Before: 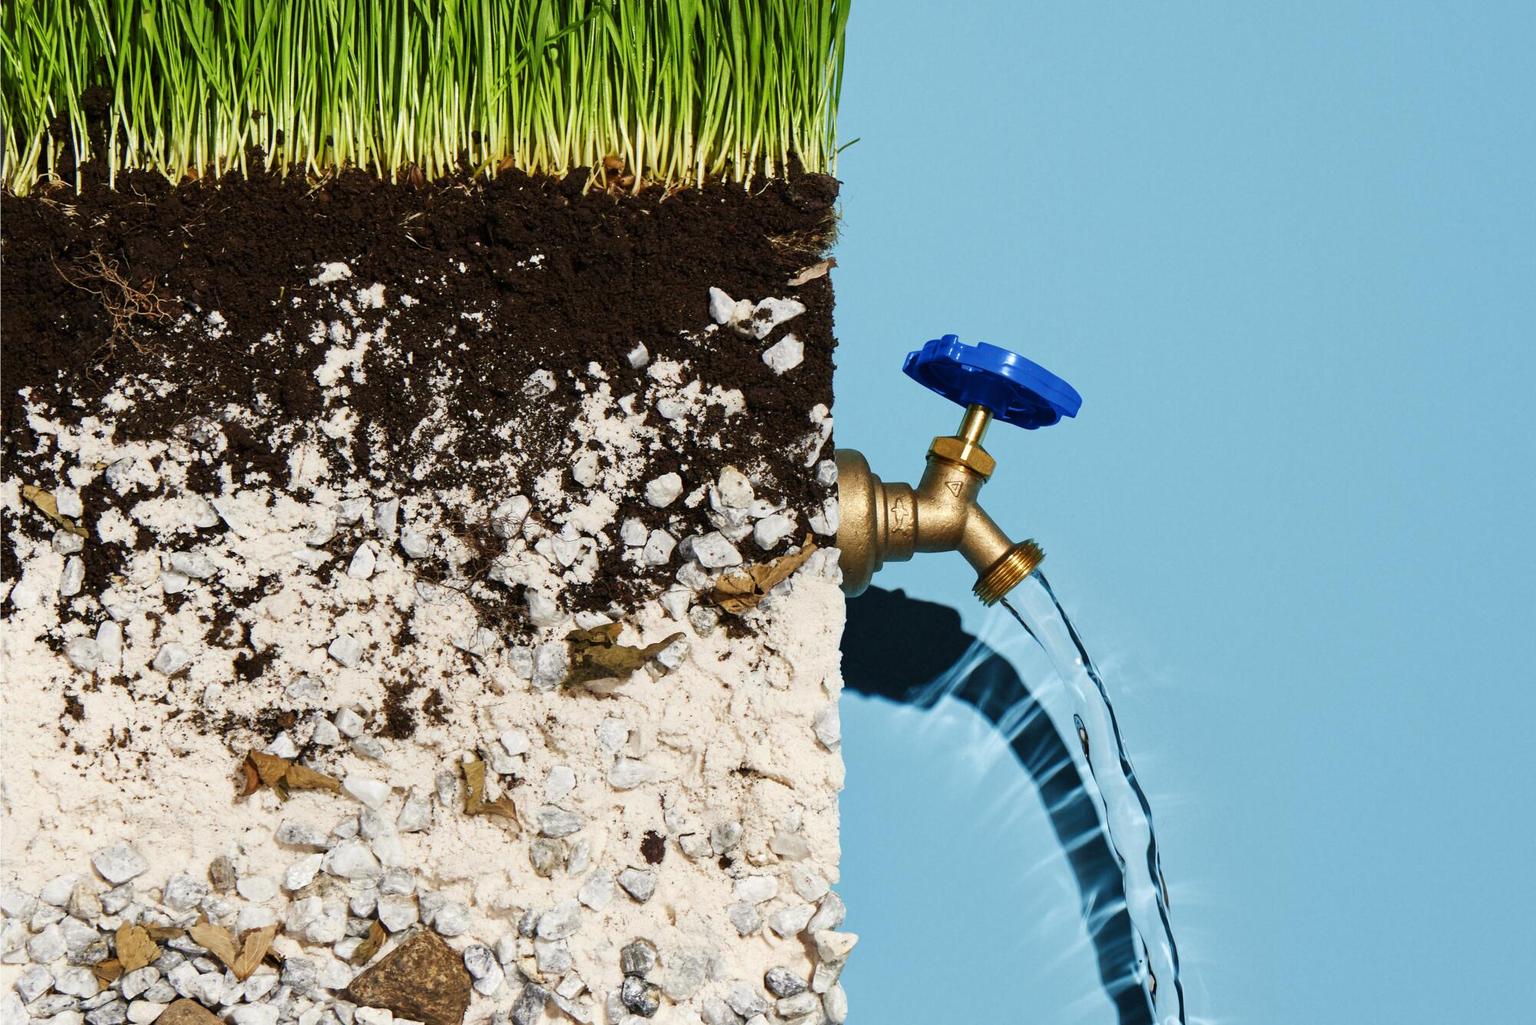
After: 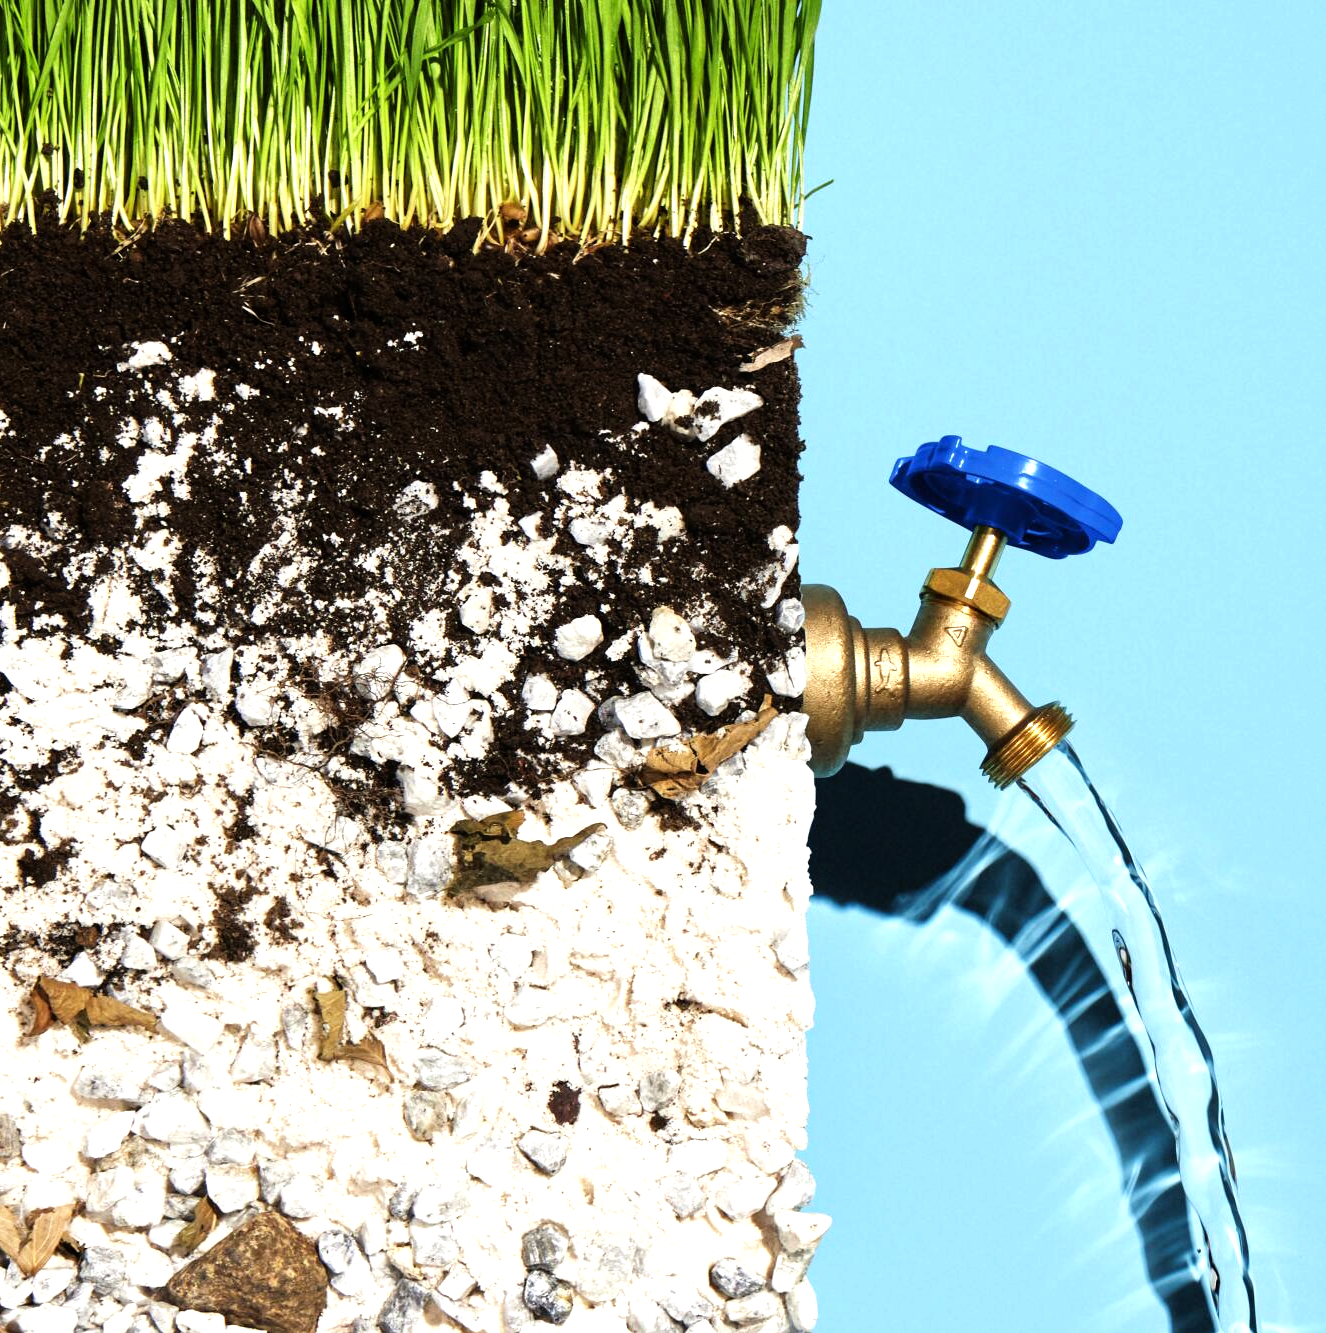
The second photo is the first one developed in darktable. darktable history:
crop and rotate: left 14.31%, right 19.367%
tone equalizer: -8 EV -0.727 EV, -7 EV -0.699 EV, -6 EV -0.605 EV, -5 EV -0.362 EV, -3 EV 0.392 EV, -2 EV 0.6 EV, -1 EV 0.678 EV, +0 EV 0.731 EV
